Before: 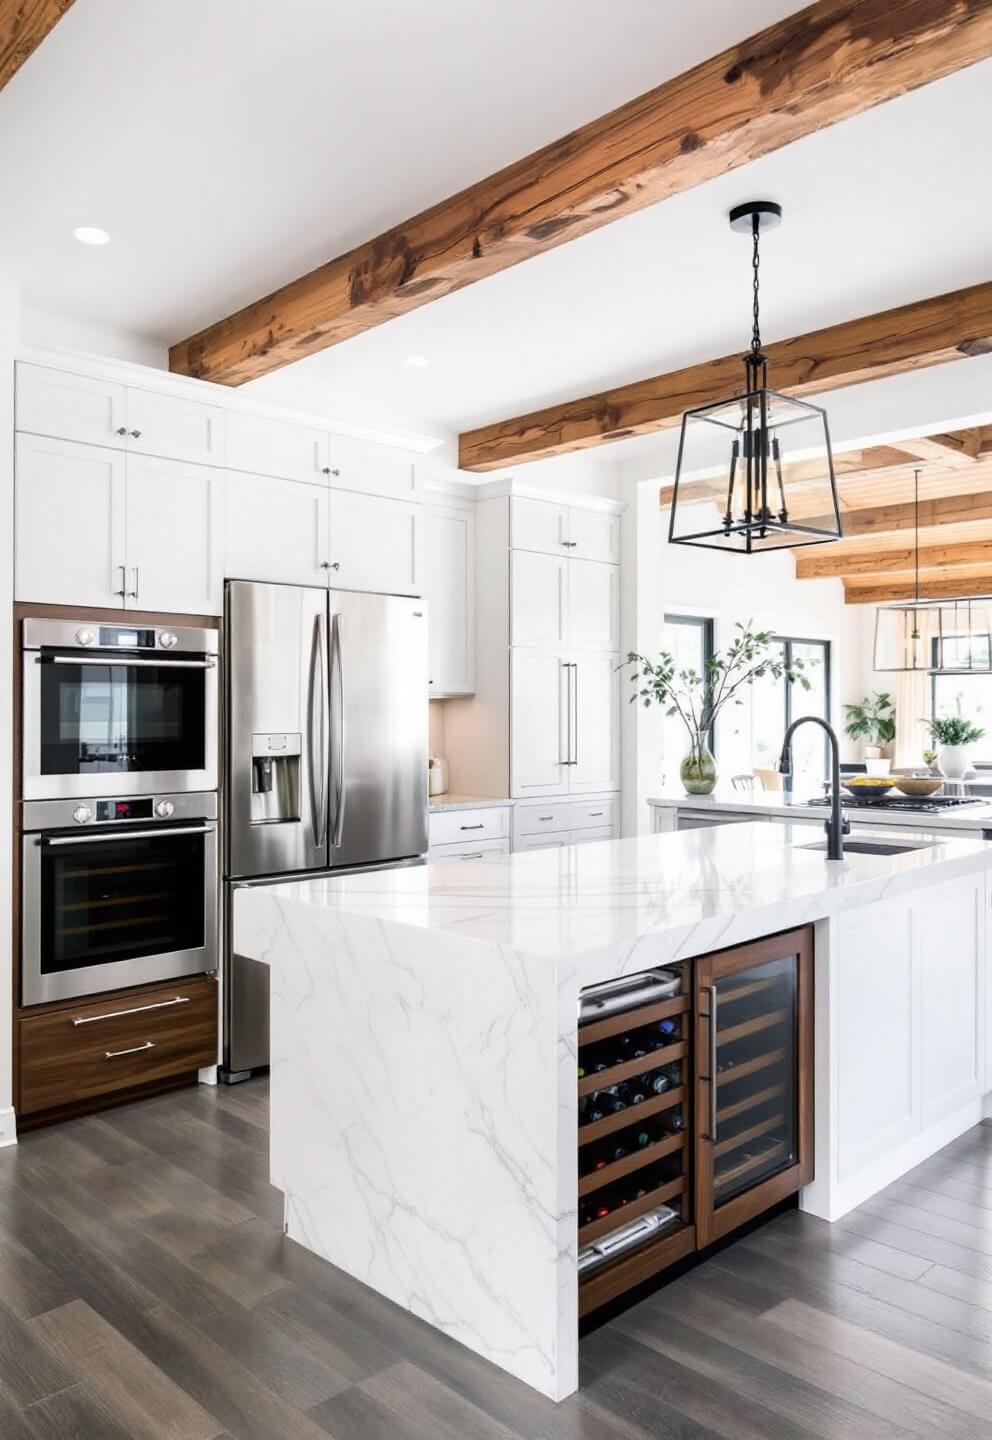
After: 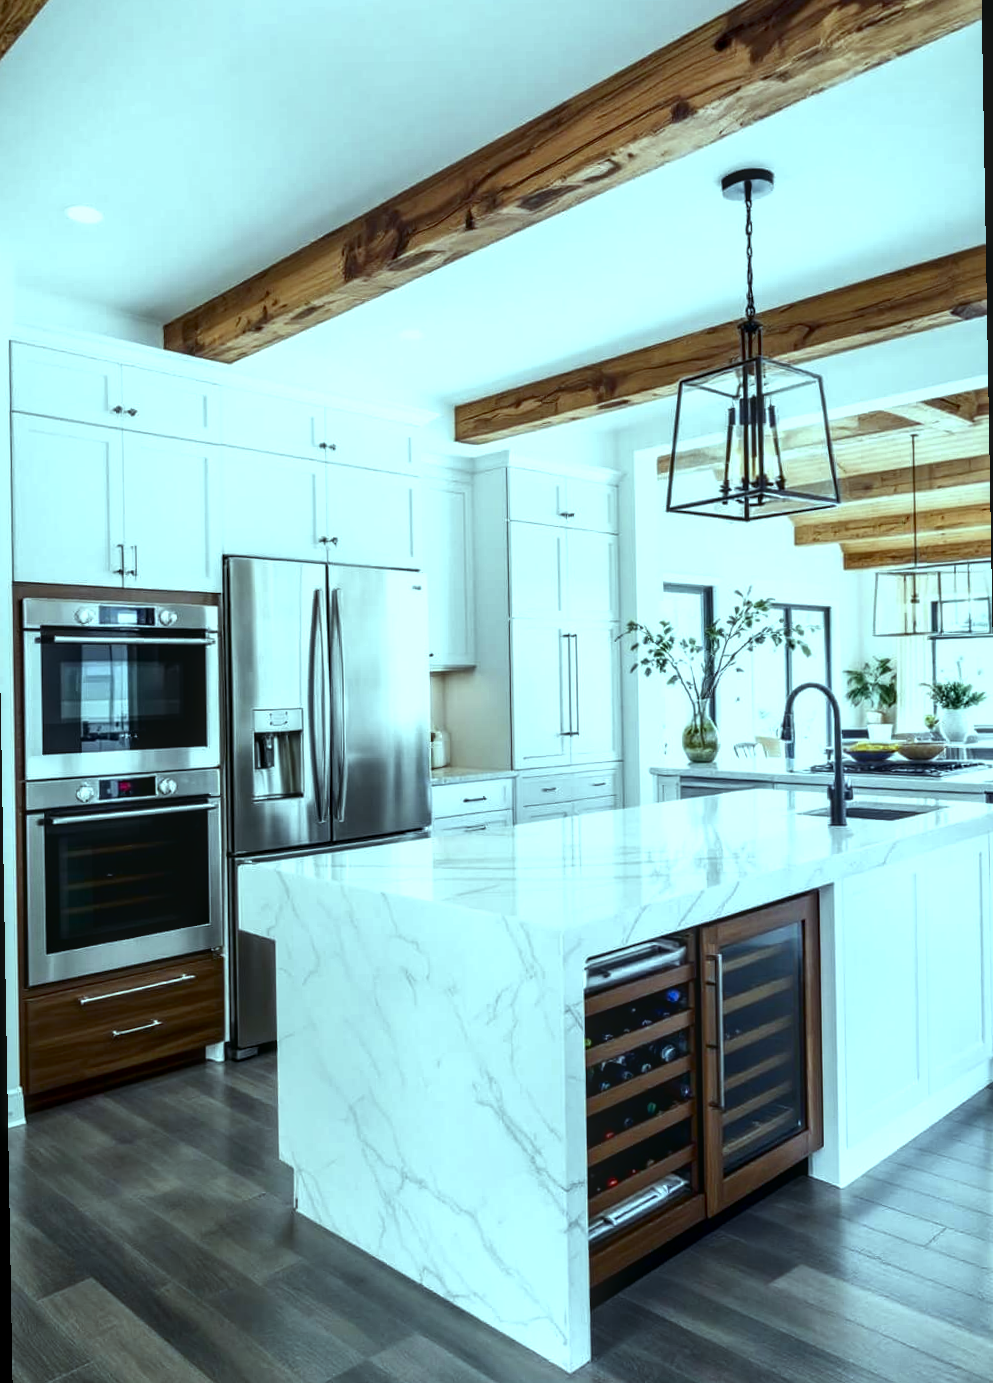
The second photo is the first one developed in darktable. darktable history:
color balance: mode lift, gamma, gain (sRGB), lift [0.997, 0.979, 1.021, 1.011], gamma [1, 1.084, 0.916, 0.998], gain [1, 0.87, 1.13, 1.101], contrast 4.55%, contrast fulcrum 38.24%, output saturation 104.09%
white balance: red 0.967, blue 1.049
contrast brightness saturation: brightness -0.2, saturation 0.08
rotate and perspective: rotation -1°, crop left 0.011, crop right 0.989, crop top 0.025, crop bottom 0.975
local contrast: on, module defaults
